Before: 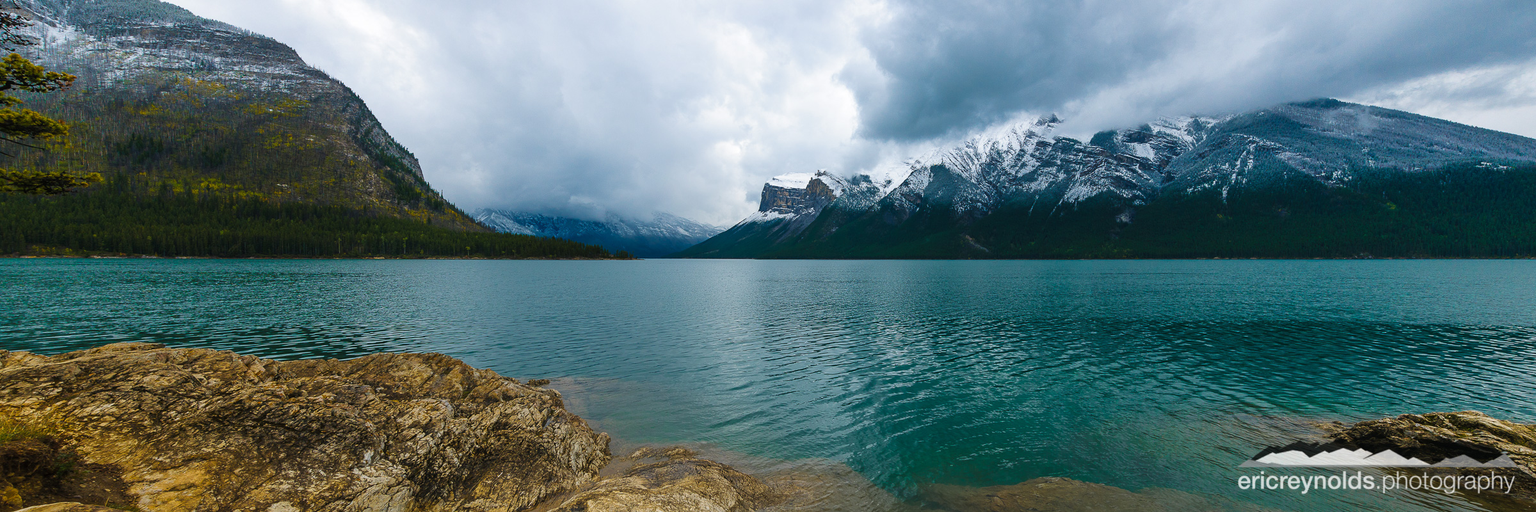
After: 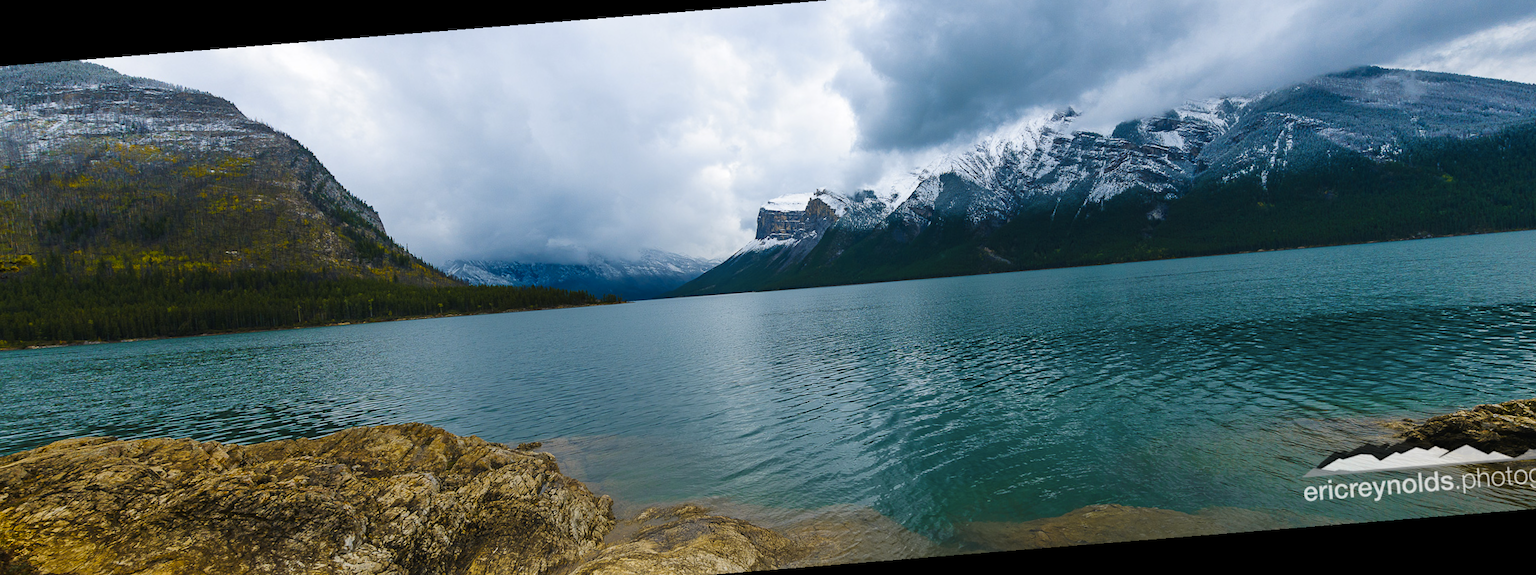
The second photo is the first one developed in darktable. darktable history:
rotate and perspective: rotation -4.57°, crop left 0.054, crop right 0.944, crop top 0.087, crop bottom 0.914
color contrast: green-magenta contrast 0.8, blue-yellow contrast 1.1, unbound 0
